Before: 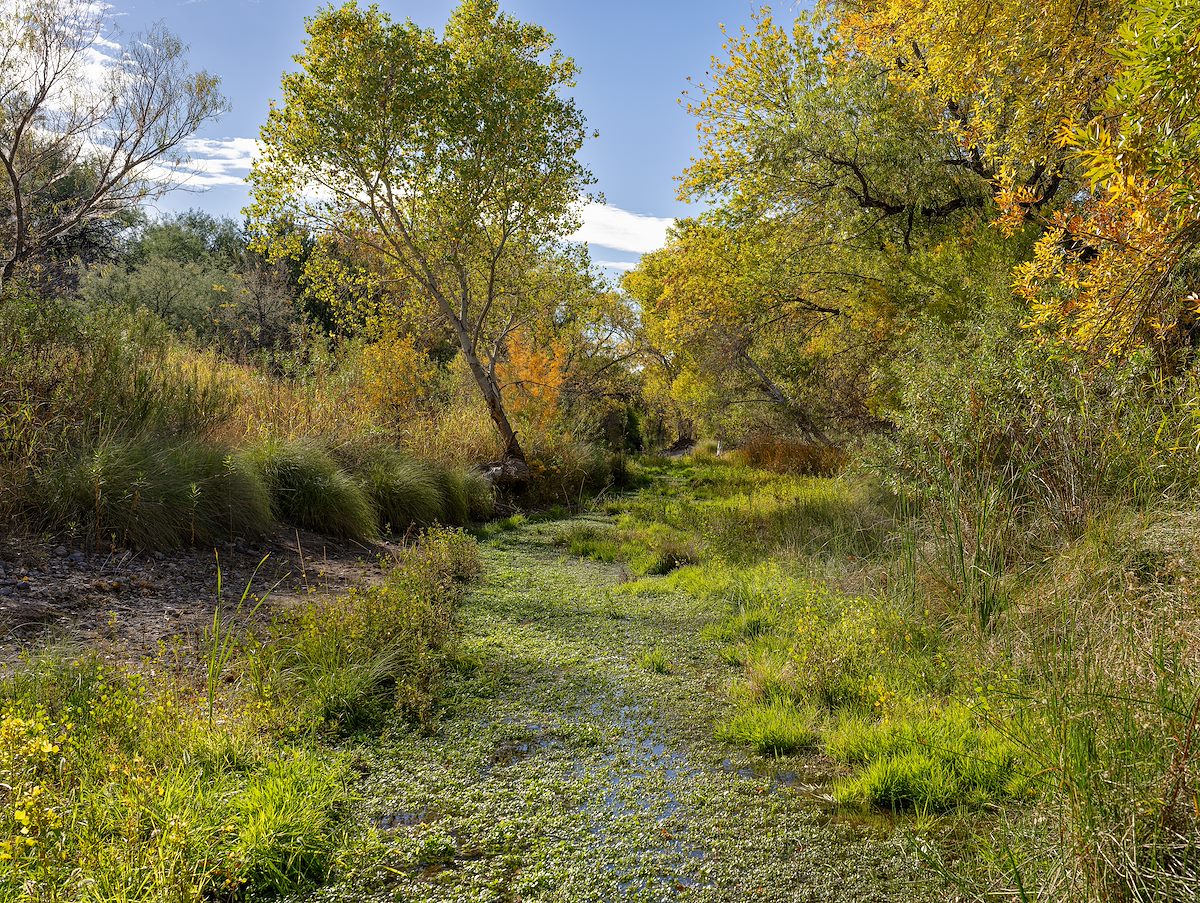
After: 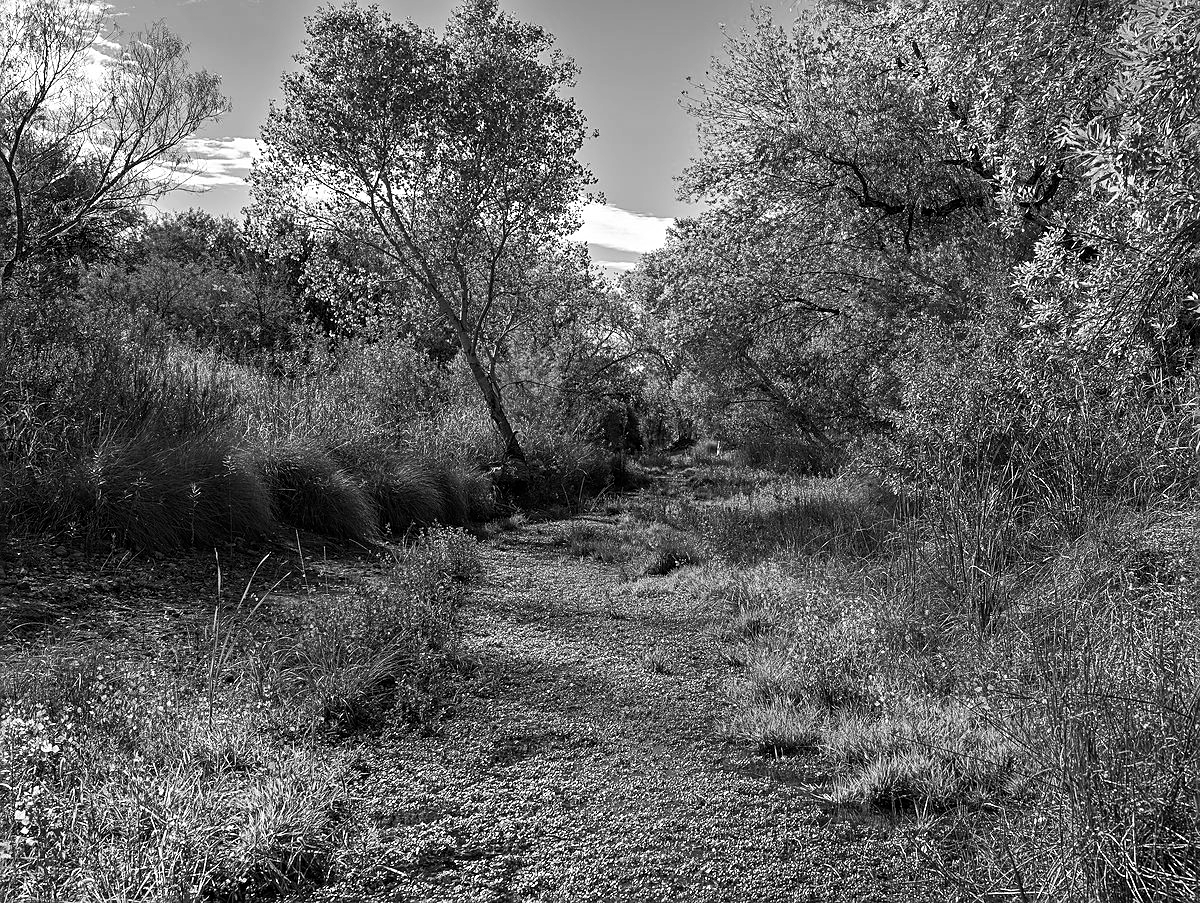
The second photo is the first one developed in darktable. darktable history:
monochrome: a 32, b 64, size 2.3
color balance rgb: perceptual saturation grading › highlights -31.88%, perceptual saturation grading › mid-tones 5.8%, perceptual saturation grading › shadows 18.12%, perceptual brilliance grading › highlights 3.62%, perceptual brilliance grading › mid-tones -18.12%, perceptual brilliance grading › shadows -41.3%
sharpen: on, module defaults
